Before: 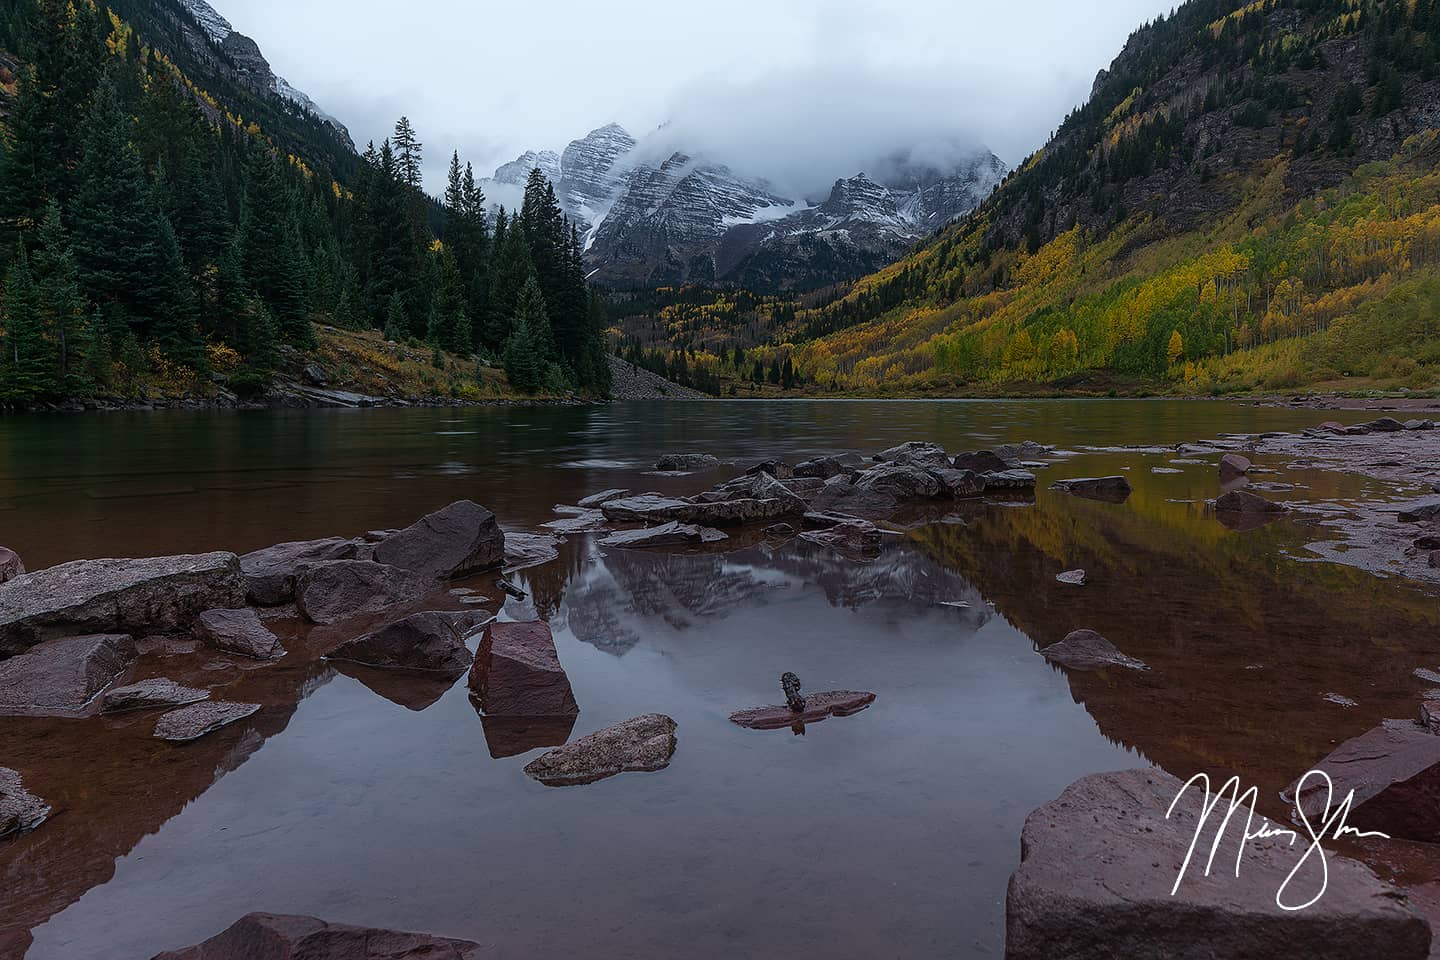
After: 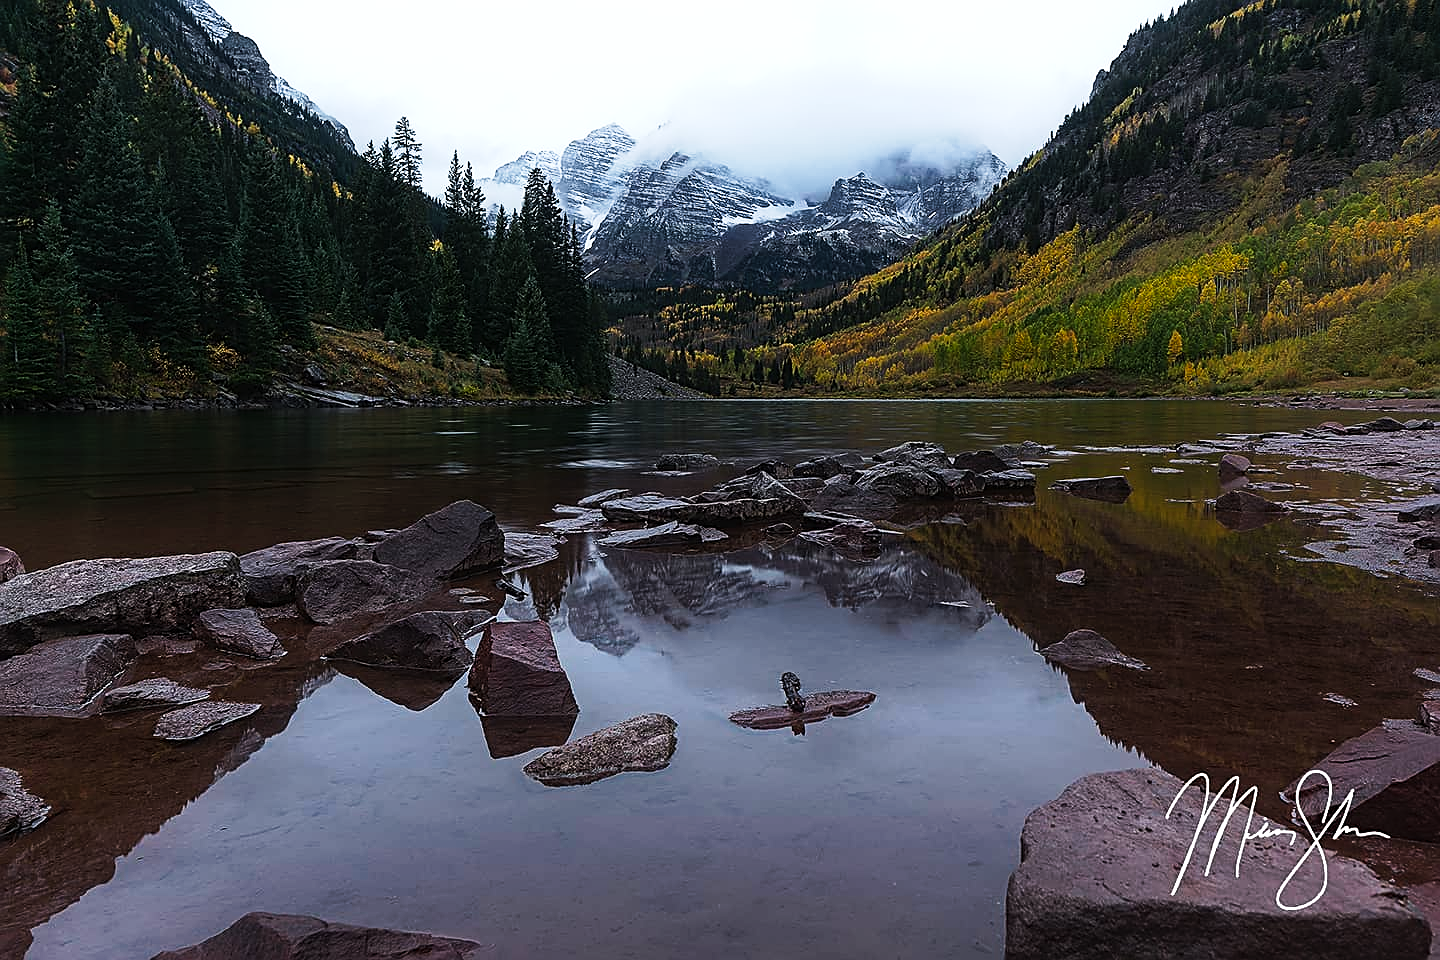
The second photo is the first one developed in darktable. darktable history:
tone curve: curves: ch0 [(0, 0) (0.003, 0.011) (0.011, 0.019) (0.025, 0.03) (0.044, 0.045) (0.069, 0.061) (0.1, 0.085) (0.136, 0.119) (0.177, 0.159) (0.224, 0.205) (0.277, 0.261) (0.335, 0.329) (0.399, 0.407) (0.468, 0.508) (0.543, 0.606) (0.623, 0.71) (0.709, 0.815) (0.801, 0.903) (0.898, 0.957) (1, 1)], preserve colors none
tone equalizer: -8 EV -0.408 EV, -7 EV -0.391 EV, -6 EV -0.343 EV, -5 EV -0.198 EV, -3 EV 0.201 EV, -2 EV 0.33 EV, -1 EV 0.406 EV, +0 EV 0.398 EV
sharpen: on, module defaults
